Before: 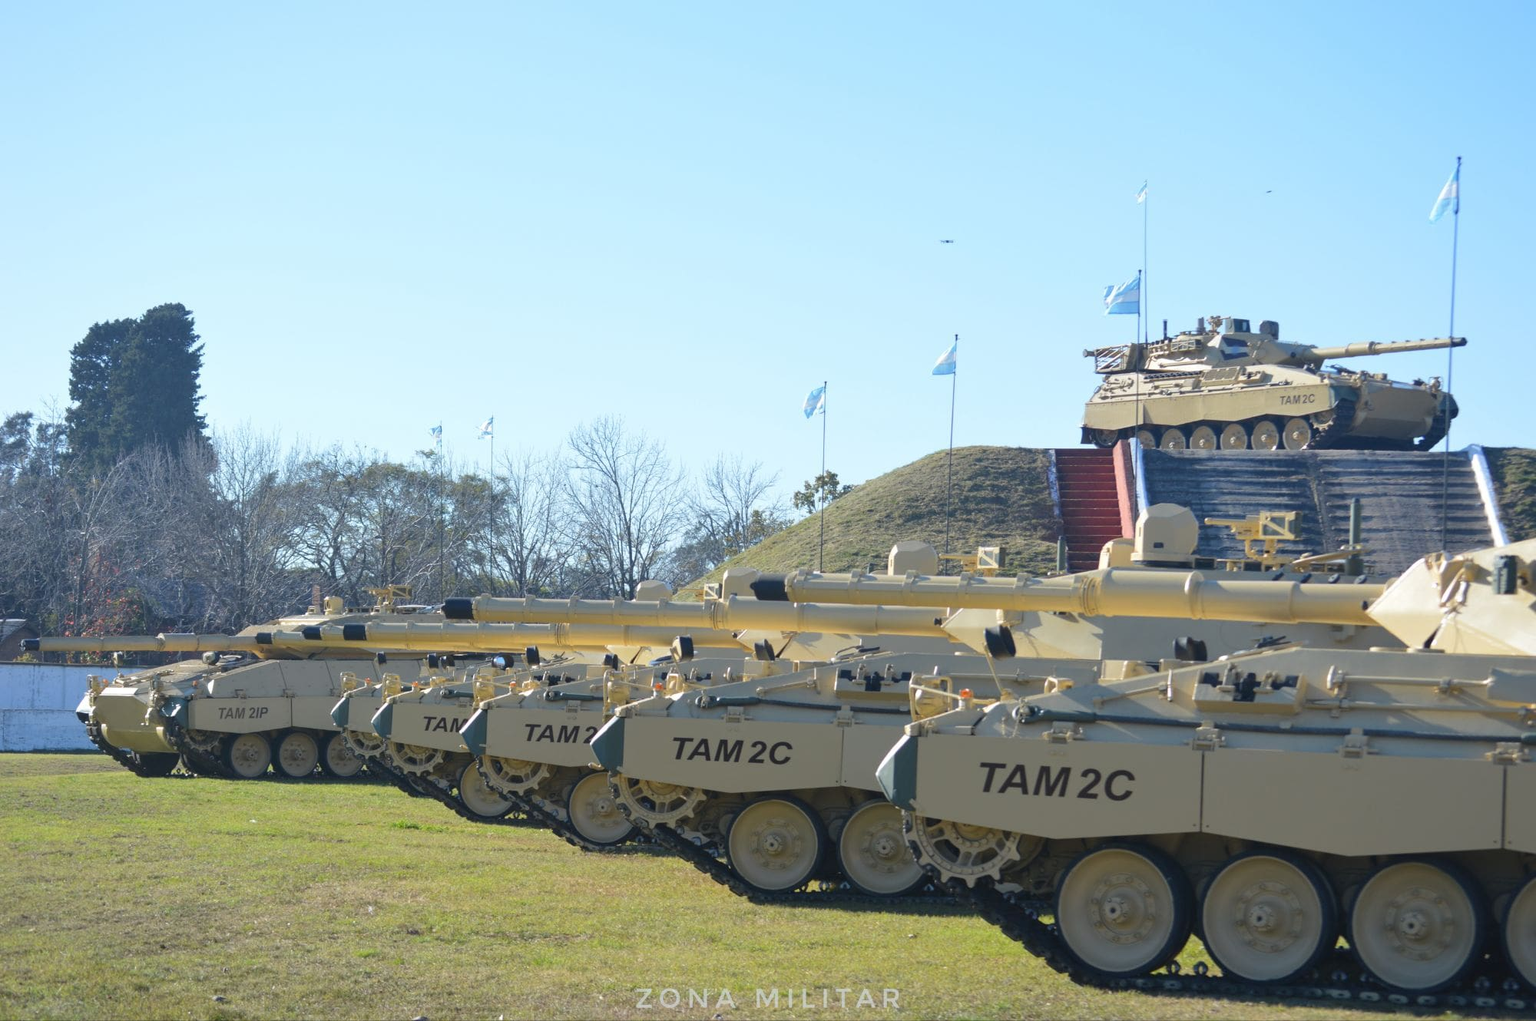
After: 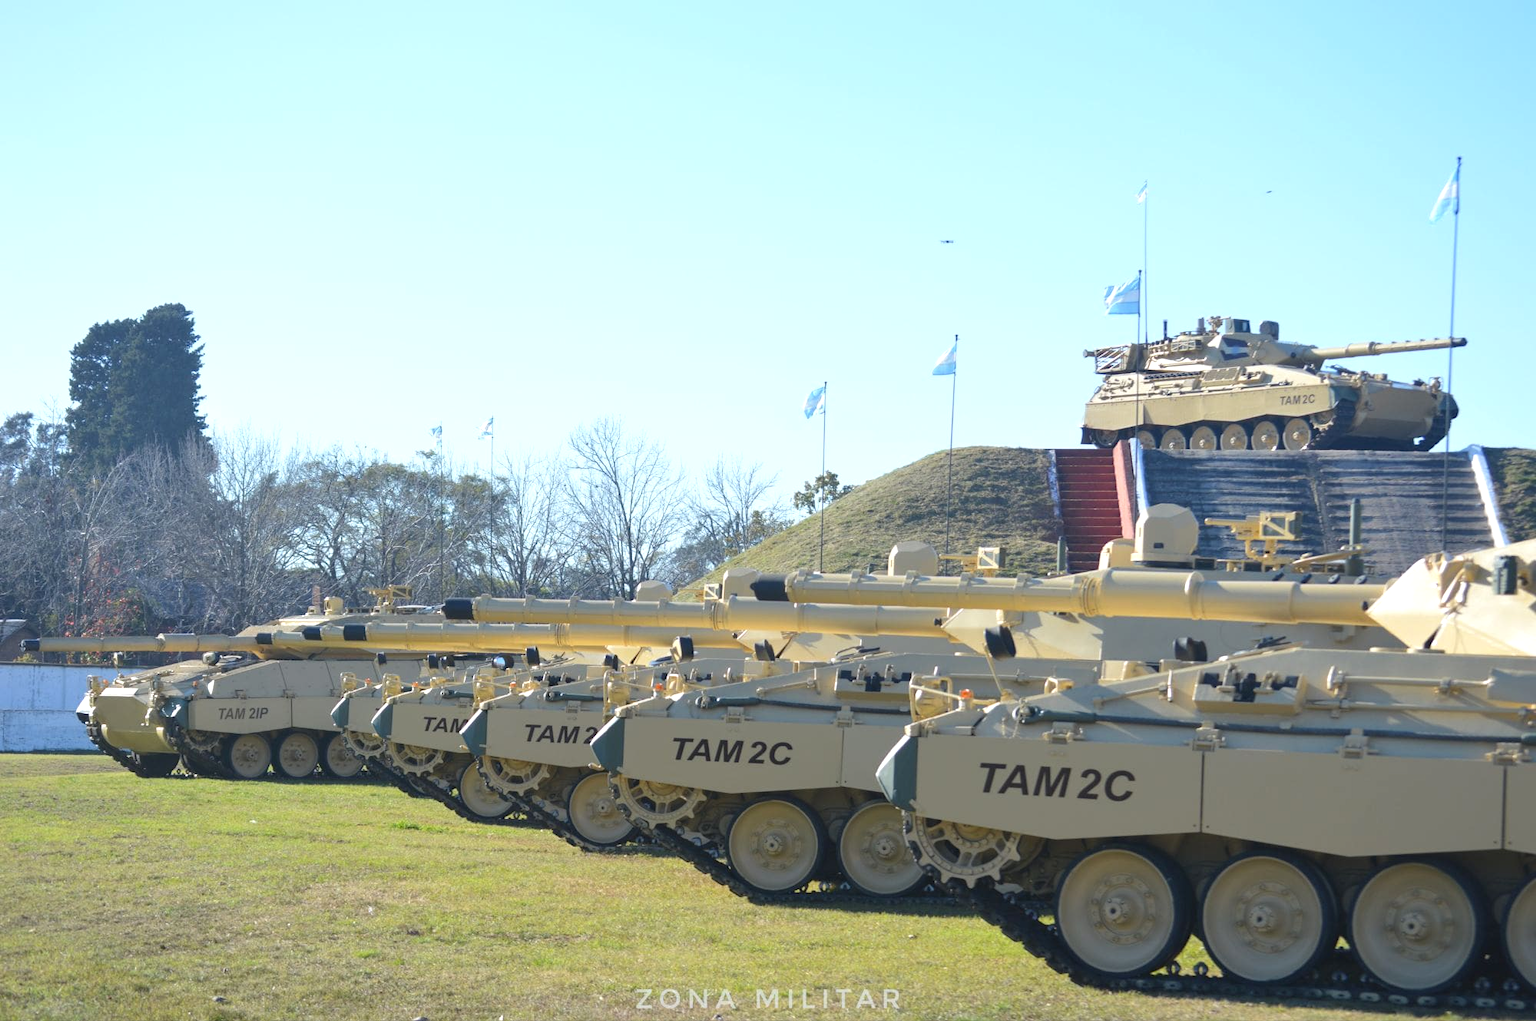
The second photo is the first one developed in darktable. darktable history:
exposure: black level correction 0, exposure 0.301 EV, compensate exposure bias true, compensate highlight preservation false
